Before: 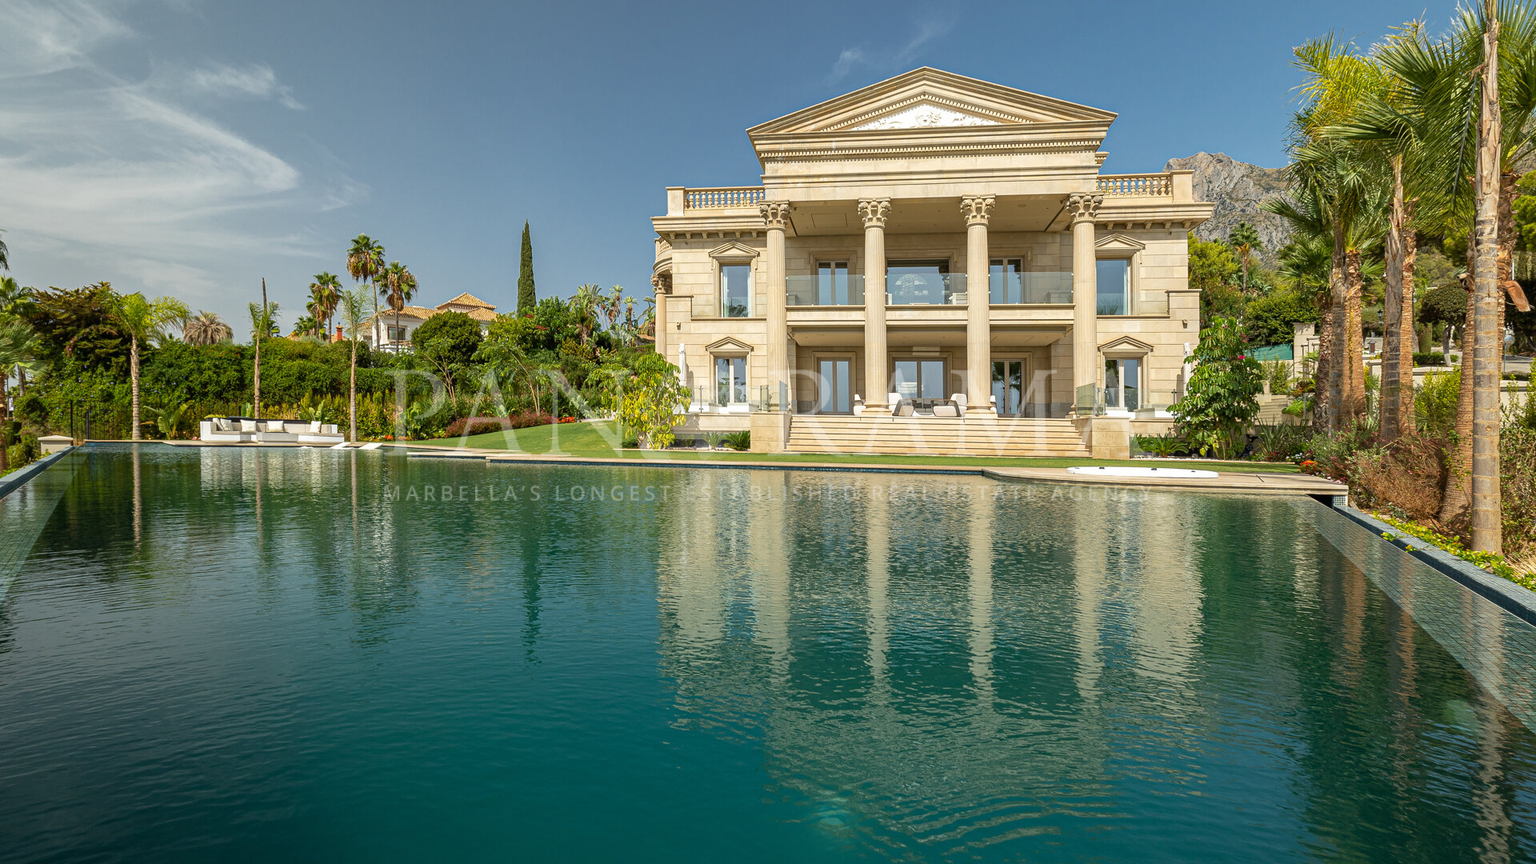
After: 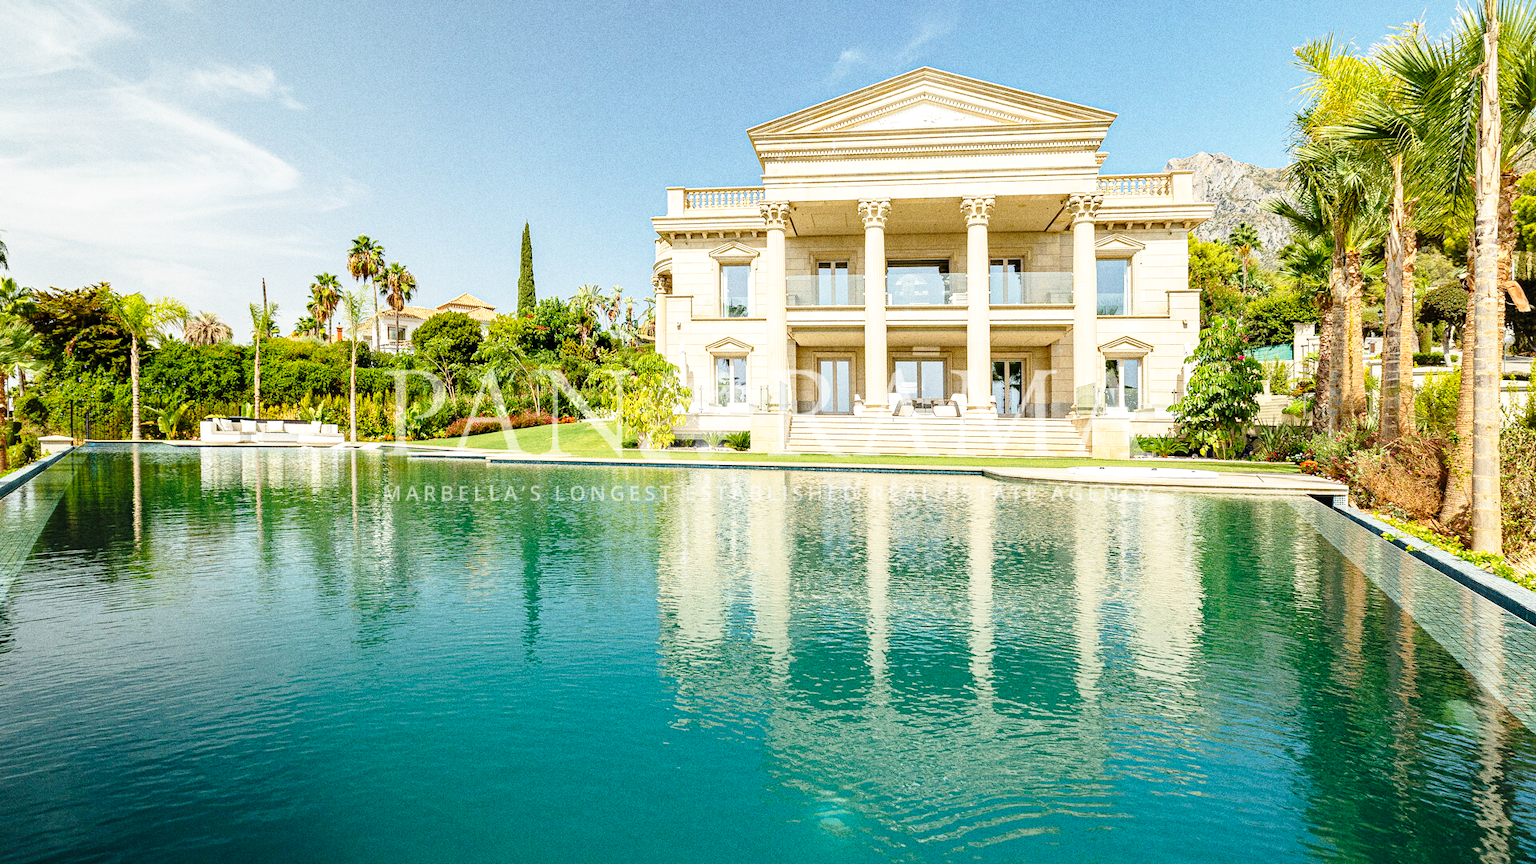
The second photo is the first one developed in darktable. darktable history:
grain: coarseness 0.09 ISO, strength 40%
base curve: curves: ch0 [(0, 0) (0.028, 0.03) (0.105, 0.232) (0.387, 0.748) (0.754, 0.968) (1, 1)], fusion 1, exposure shift 0.576, preserve colors none
